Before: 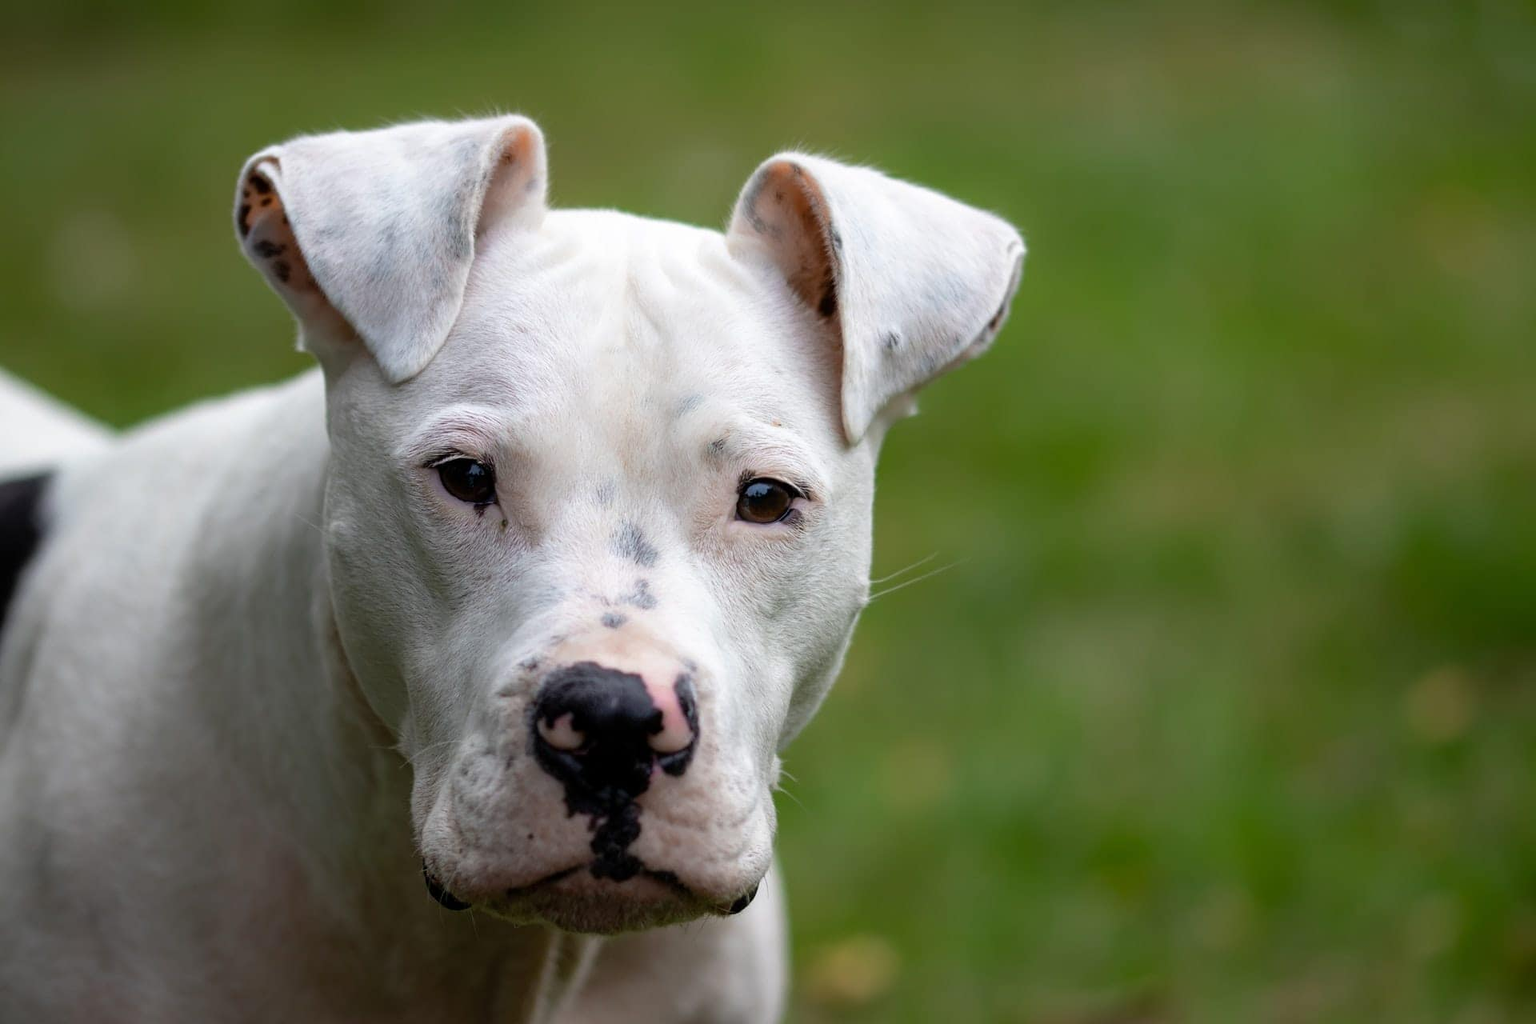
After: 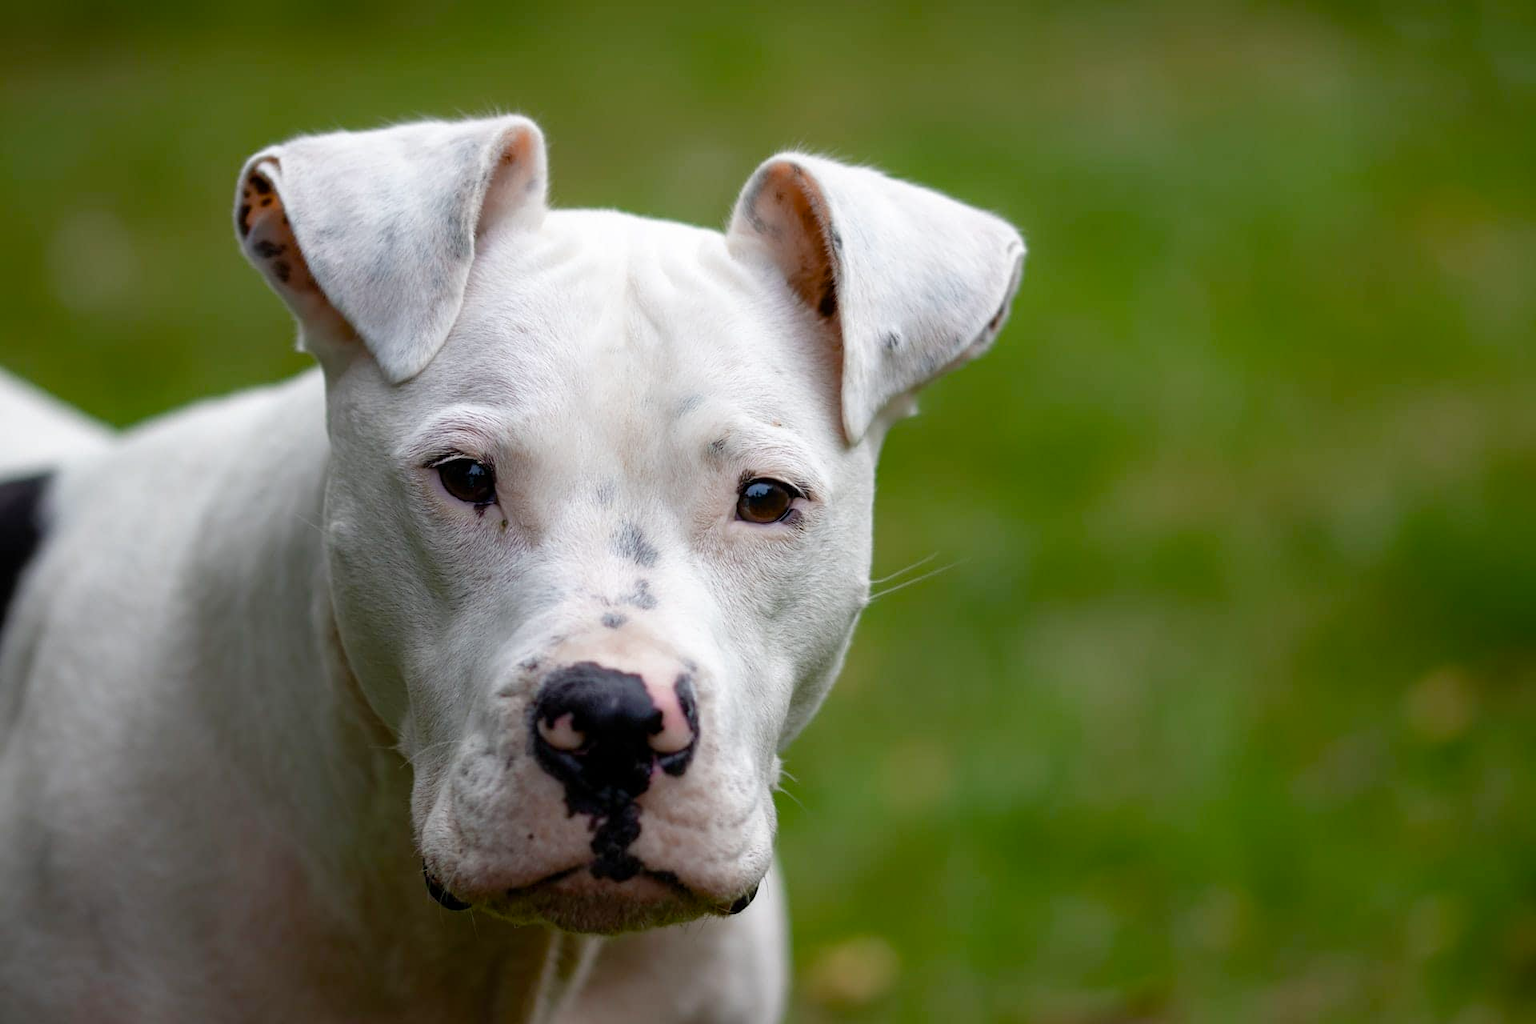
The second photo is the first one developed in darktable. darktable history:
color balance rgb: perceptual saturation grading › global saturation 20%, perceptual saturation grading › highlights -49.588%, perceptual saturation grading › shadows 25.134%
